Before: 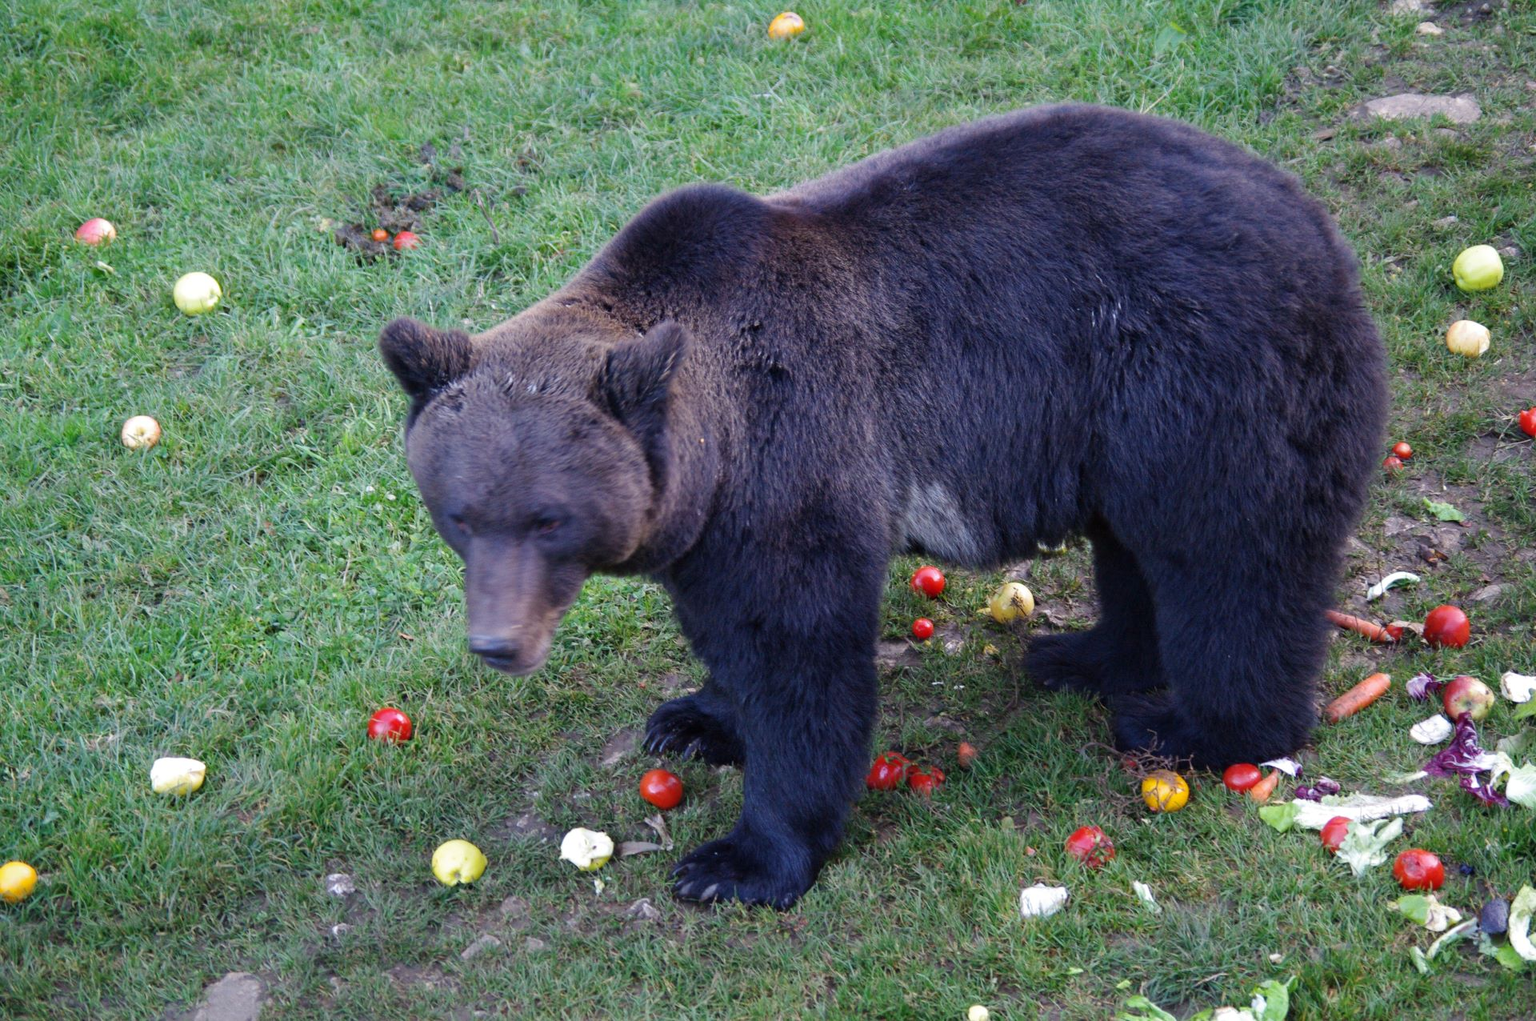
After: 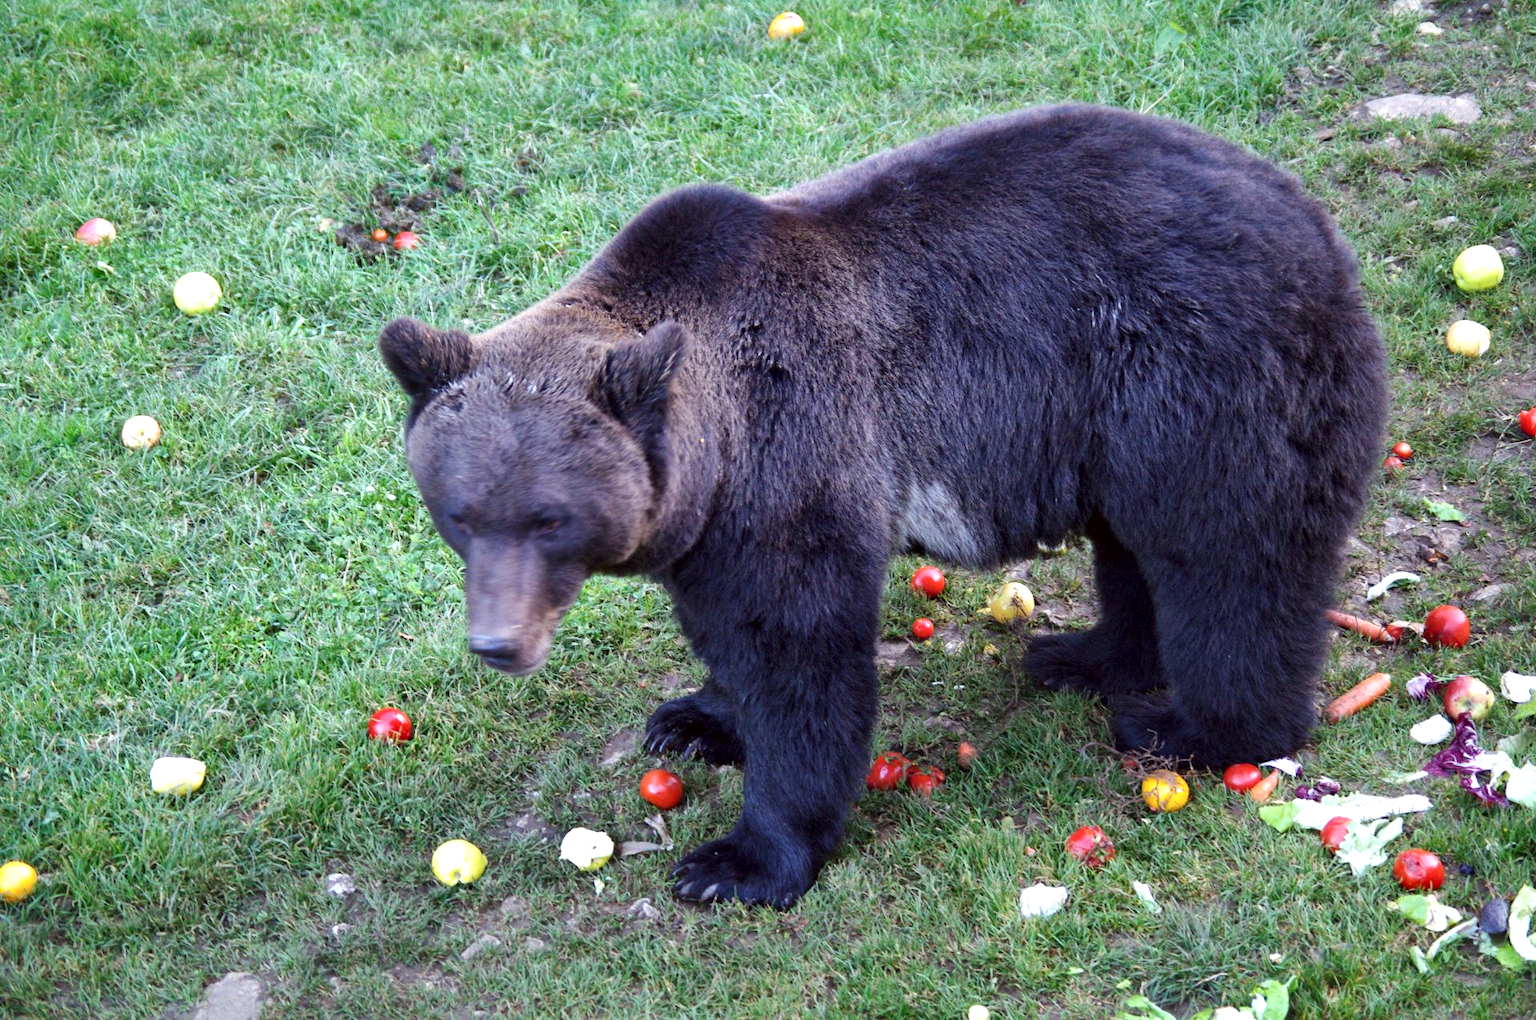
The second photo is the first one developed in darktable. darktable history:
color correction: highlights a* -2.74, highlights b* -2.55, shadows a* 2.27, shadows b* 2.92
exposure: black level correction 0, exposure 0.498 EV, compensate highlight preservation false
local contrast: mode bilateral grid, contrast 19, coarseness 99, detail 150%, midtone range 0.2
